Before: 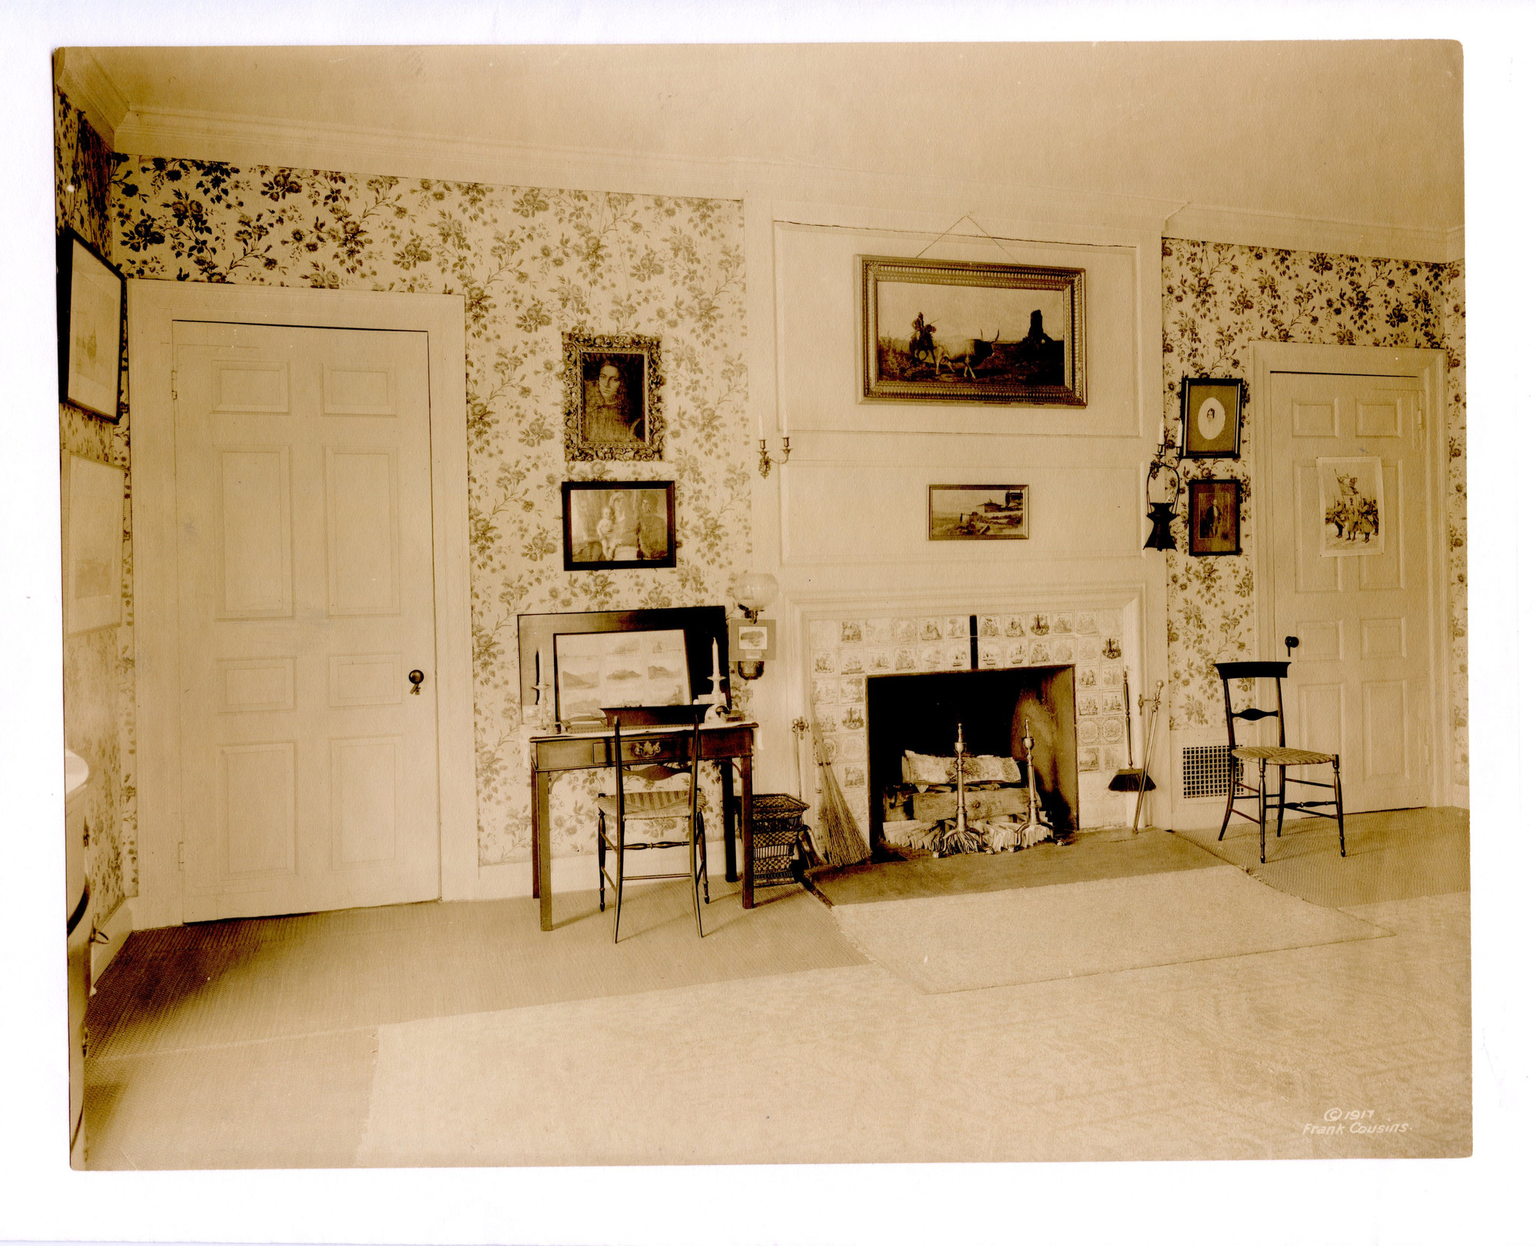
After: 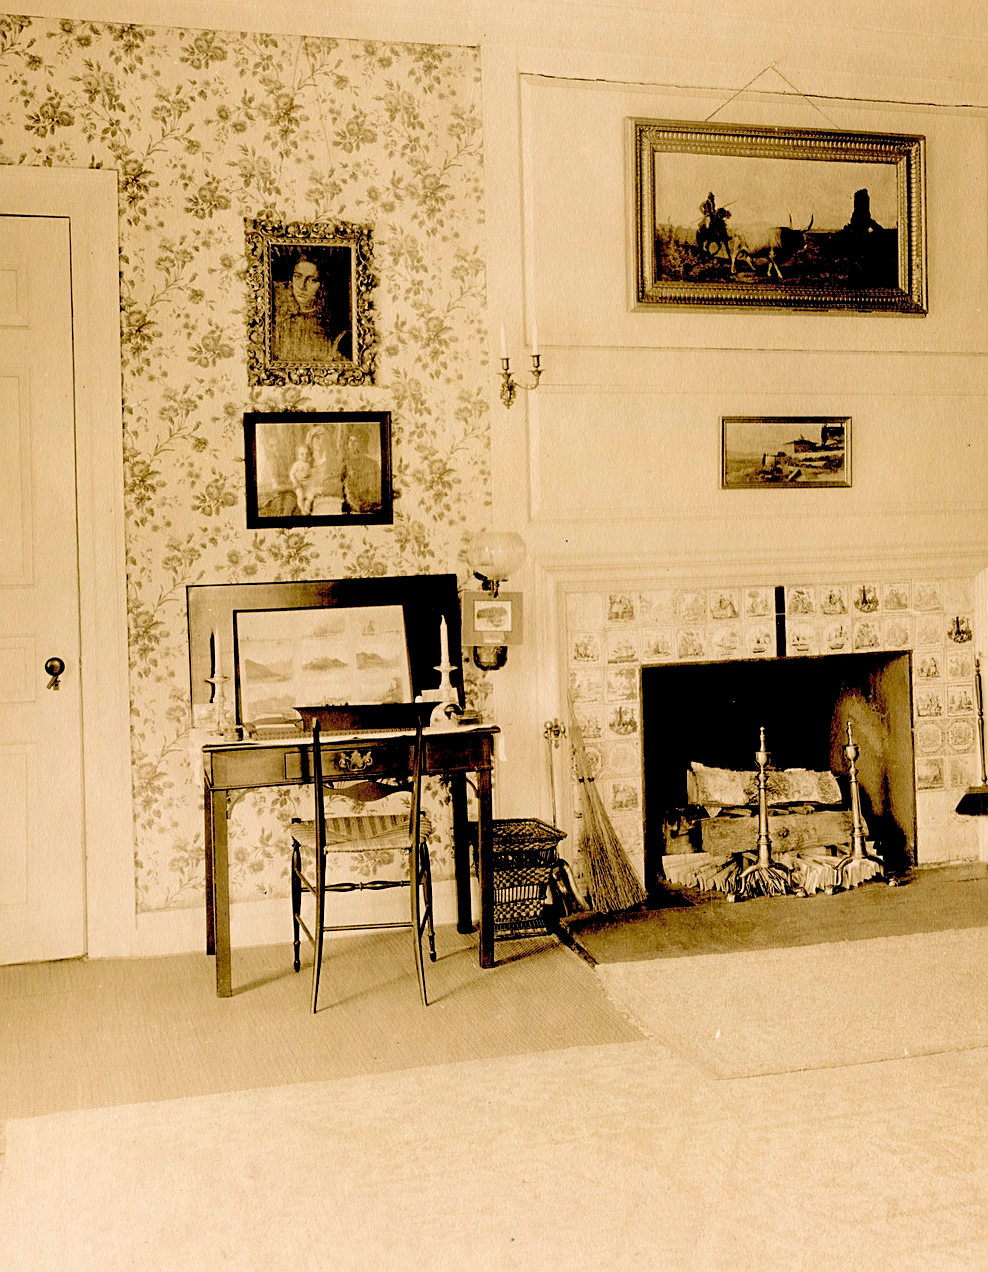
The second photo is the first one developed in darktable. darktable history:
rgb levels: levels [[0.01, 0.419, 0.839], [0, 0.5, 1], [0, 0.5, 1]]
sharpen: on, module defaults
velvia: on, module defaults
crop and rotate: angle 0.02°, left 24.353%, top 13.219%, right 26.156%, bottom 8.224%
